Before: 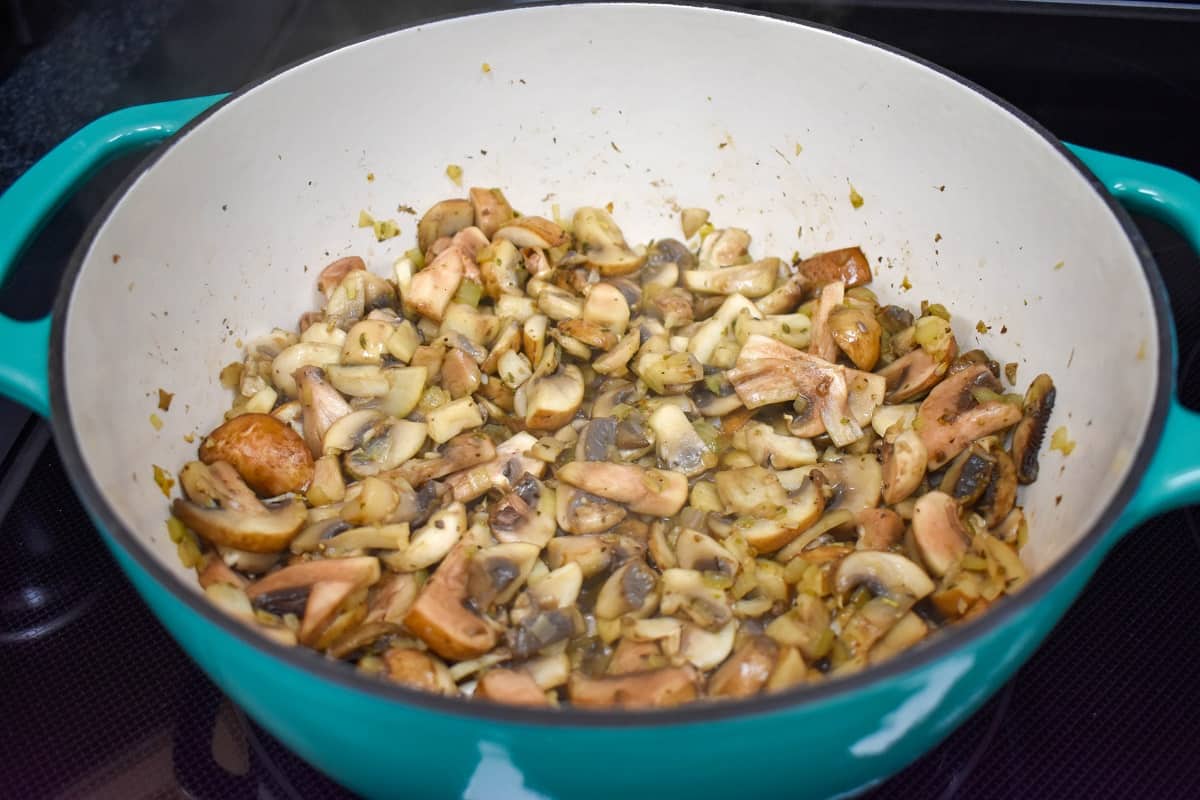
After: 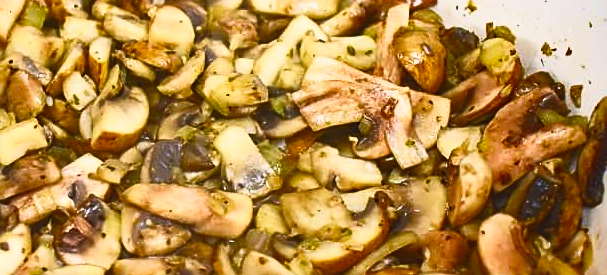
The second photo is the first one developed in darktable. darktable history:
exposure: black level correction -0.017, exposure -1.106 EV, compensate highlight preservation false
levels: levels [0.016, 0.5, 0.996]
velvia: on, module defaults
sharpen: on, module defaults
crop: left 36.327%, top 34.816%, right 13.048%, bottom 30.759%
color balance rgb: perceptual saturation grading › global saturation 20%, perceptual saturation grading › highlights -25.479%, perceptual saturation grading › shadows 25.06%
contrast brightness saturation: contrast 0.841, brightness 0.595, saturation 0.606
